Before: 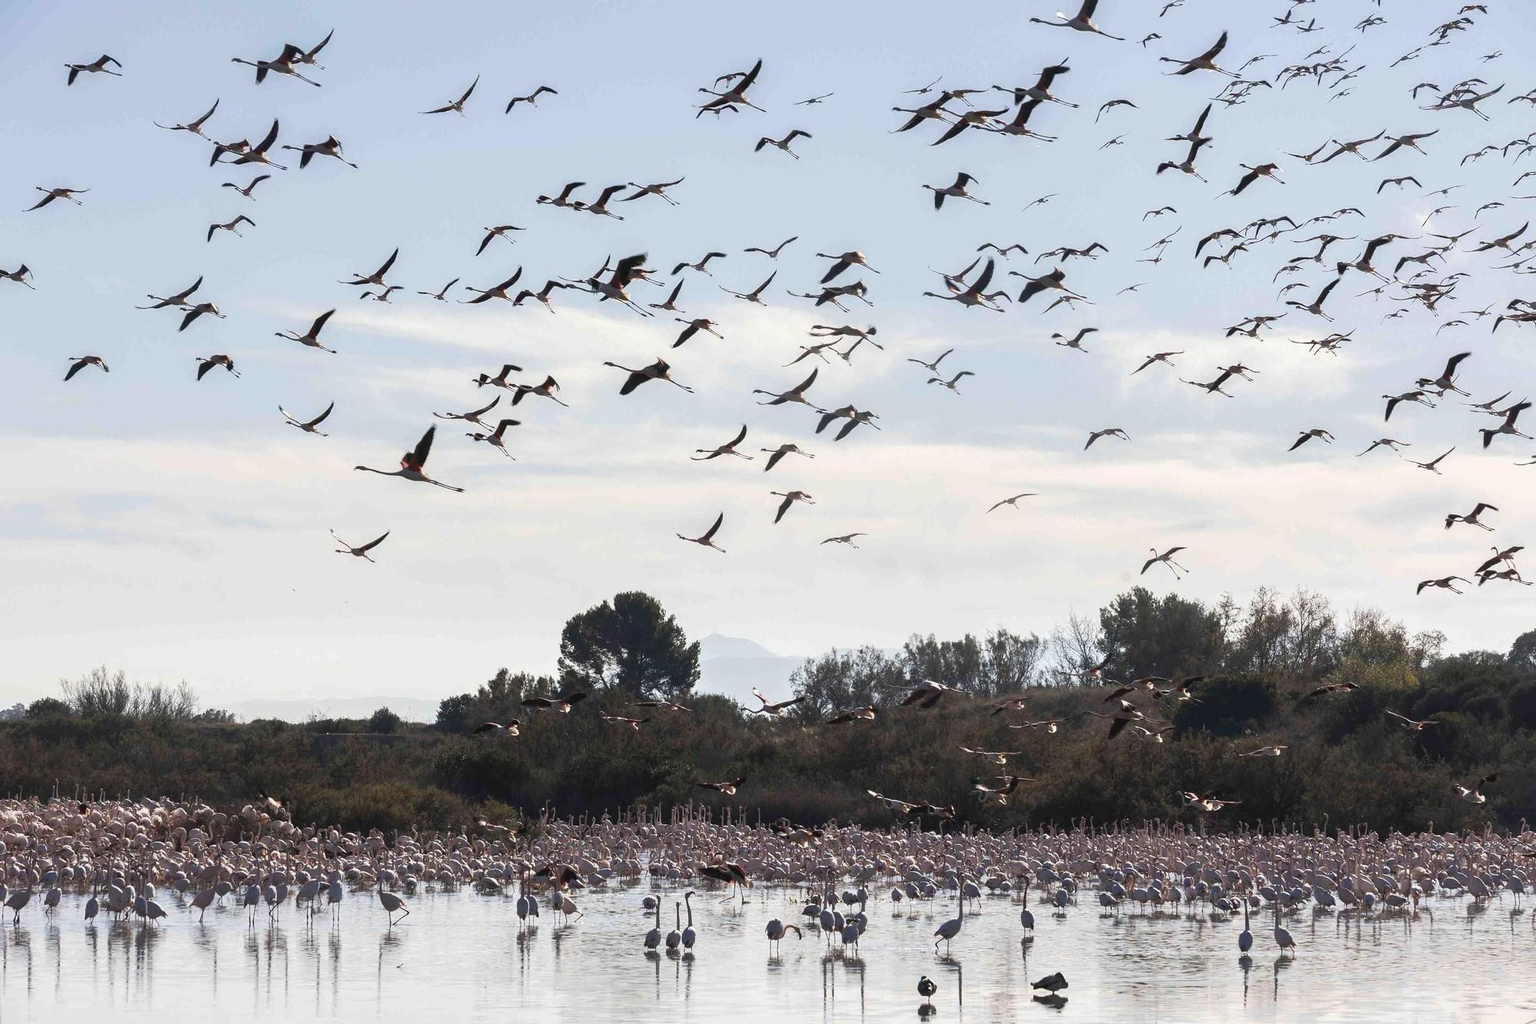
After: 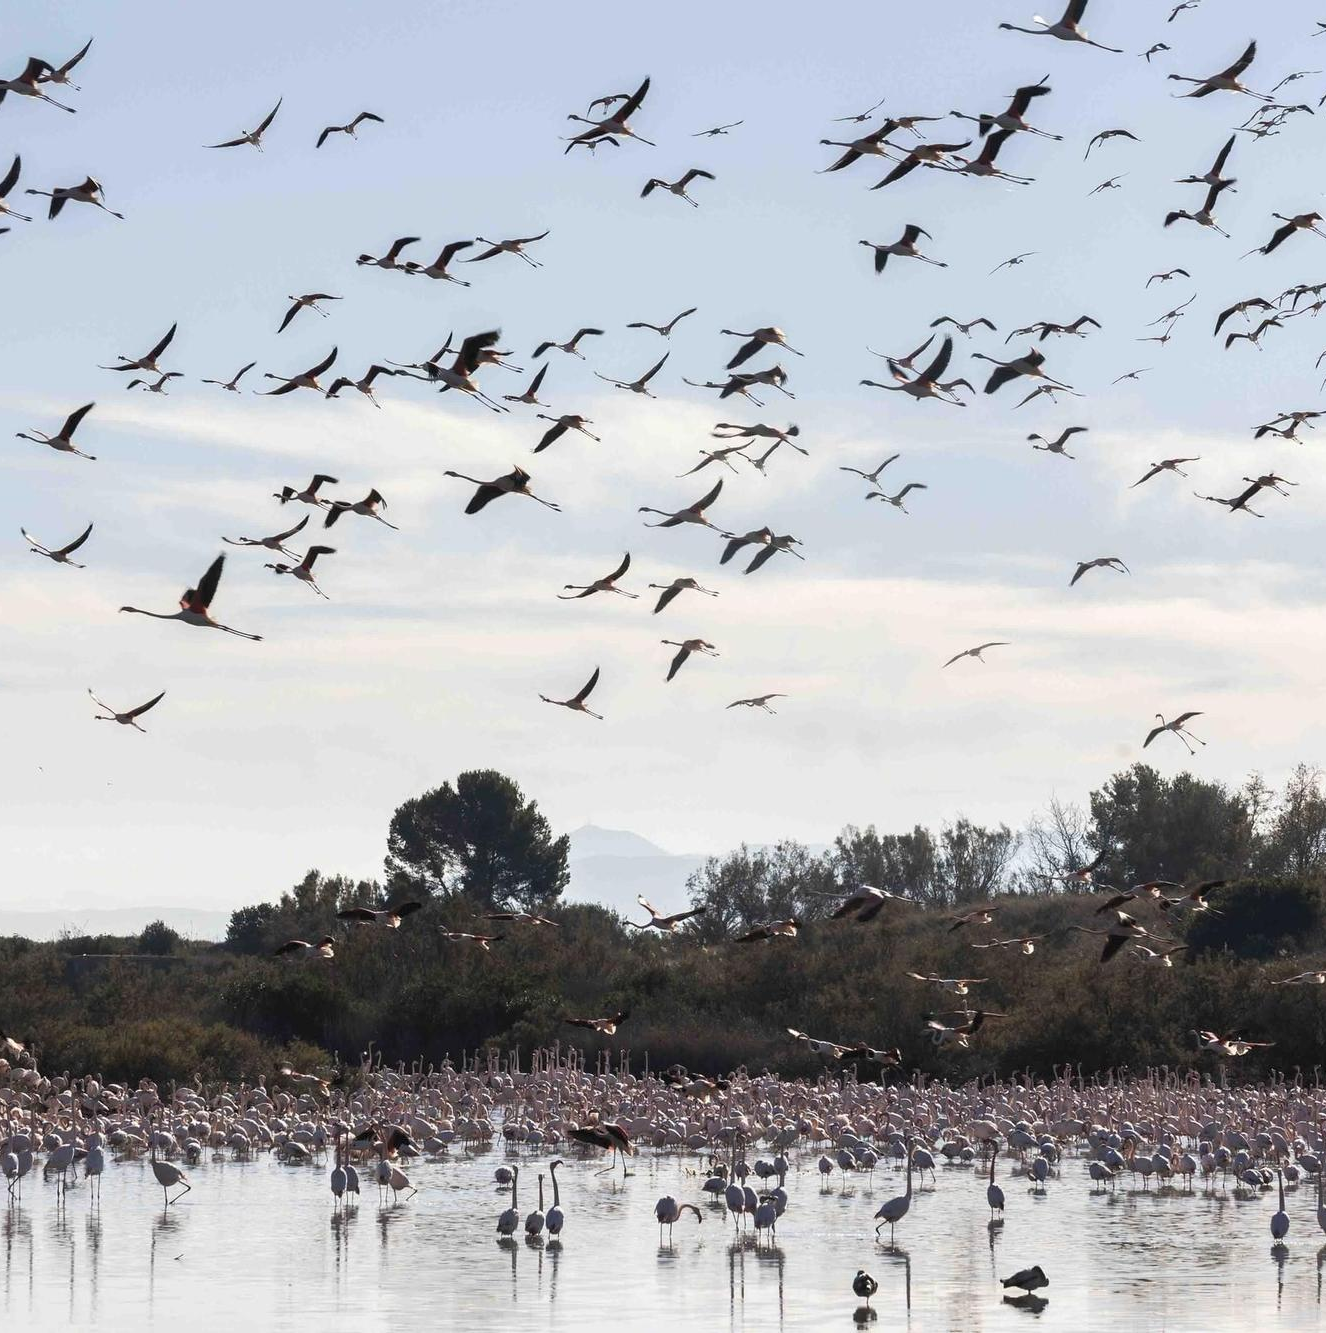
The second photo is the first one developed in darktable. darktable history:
levels: levels [0.016, 0.5, 0.996]
crop: left 17.141%, right 16.535%
